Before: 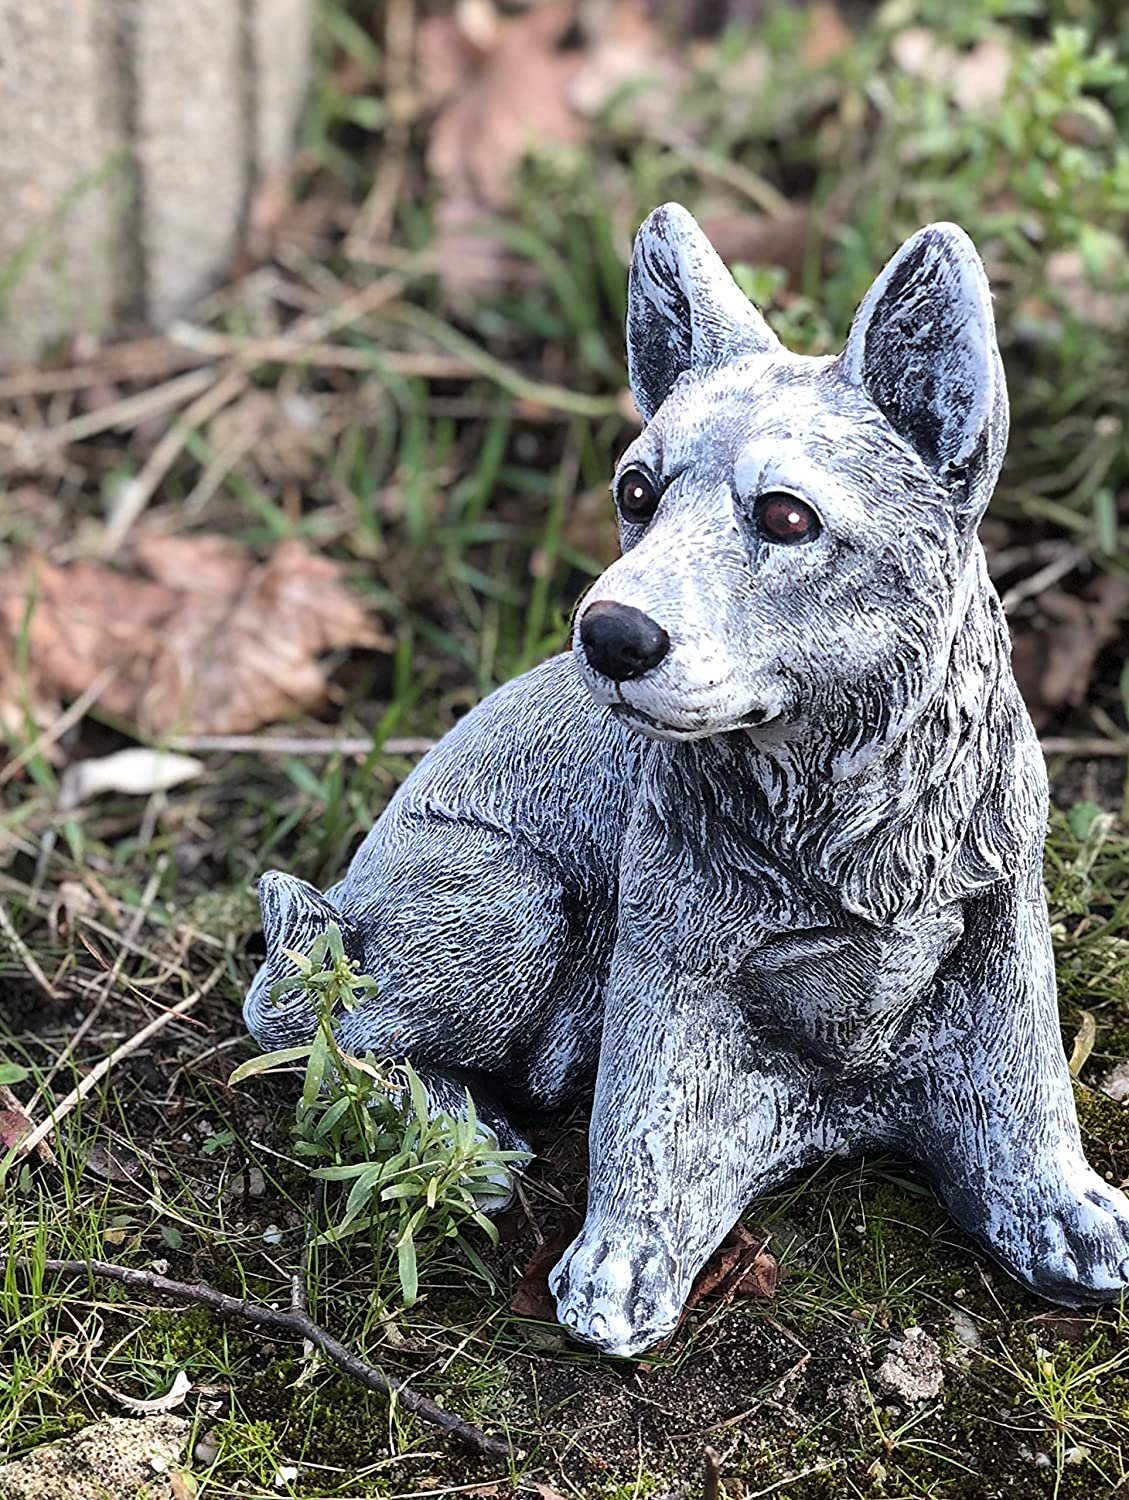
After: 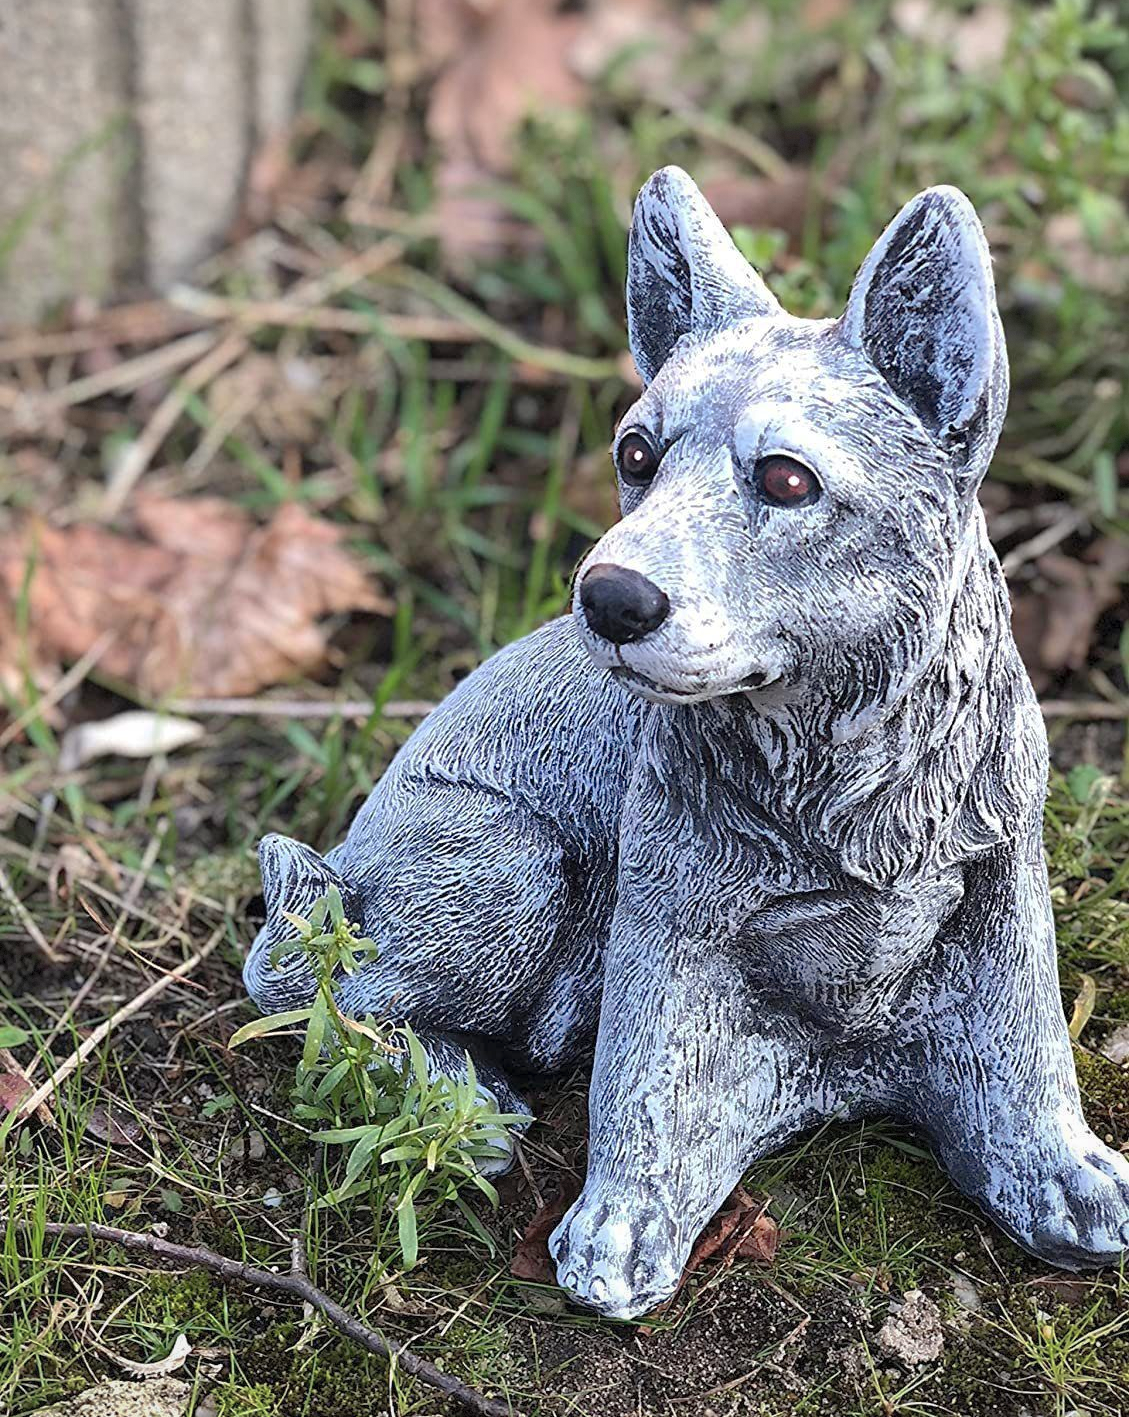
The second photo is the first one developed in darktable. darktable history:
crop and rotate: top 2.479%, bottom 3.018%
vignetting: fall-off start 85%, fall-off radius 80%, brightness -0.182, saturation -0.3, width/height ratio 1.219, dithering 8-bit output, unbound false
contrast brightness saturation: contrast 0.03, brightness 0.06, saturation 0.13
shadows and highlights: on, module defaults
